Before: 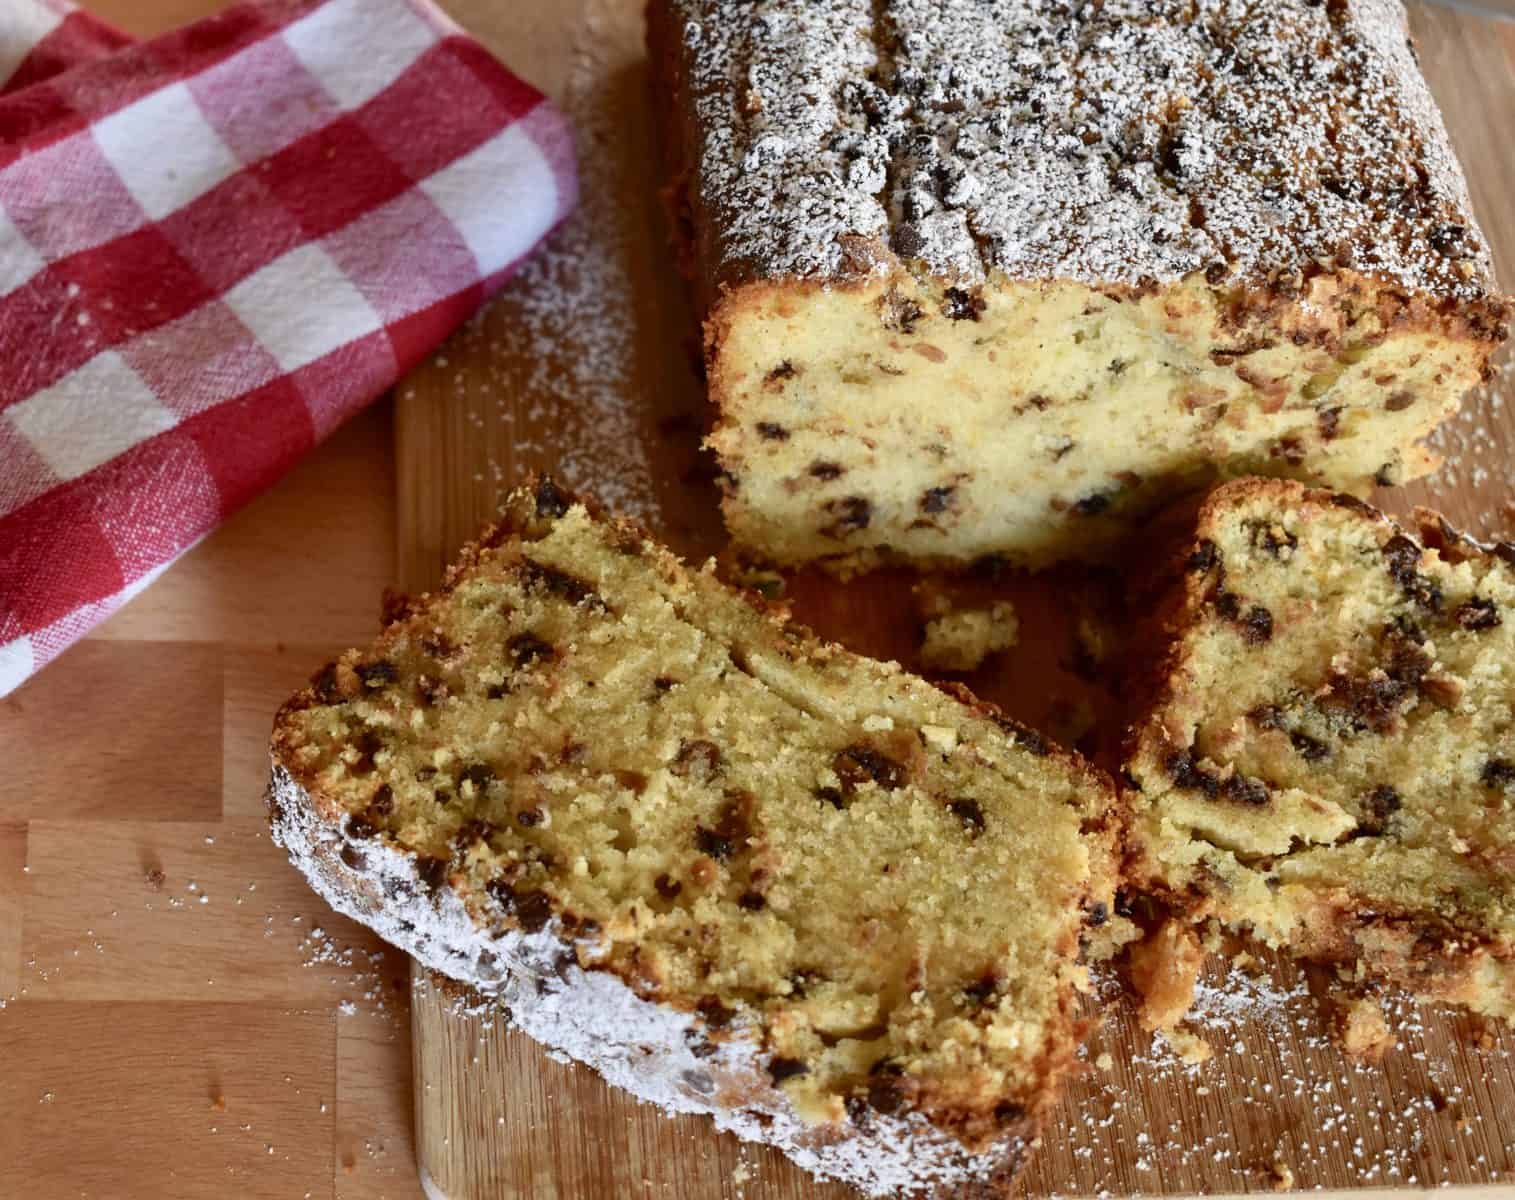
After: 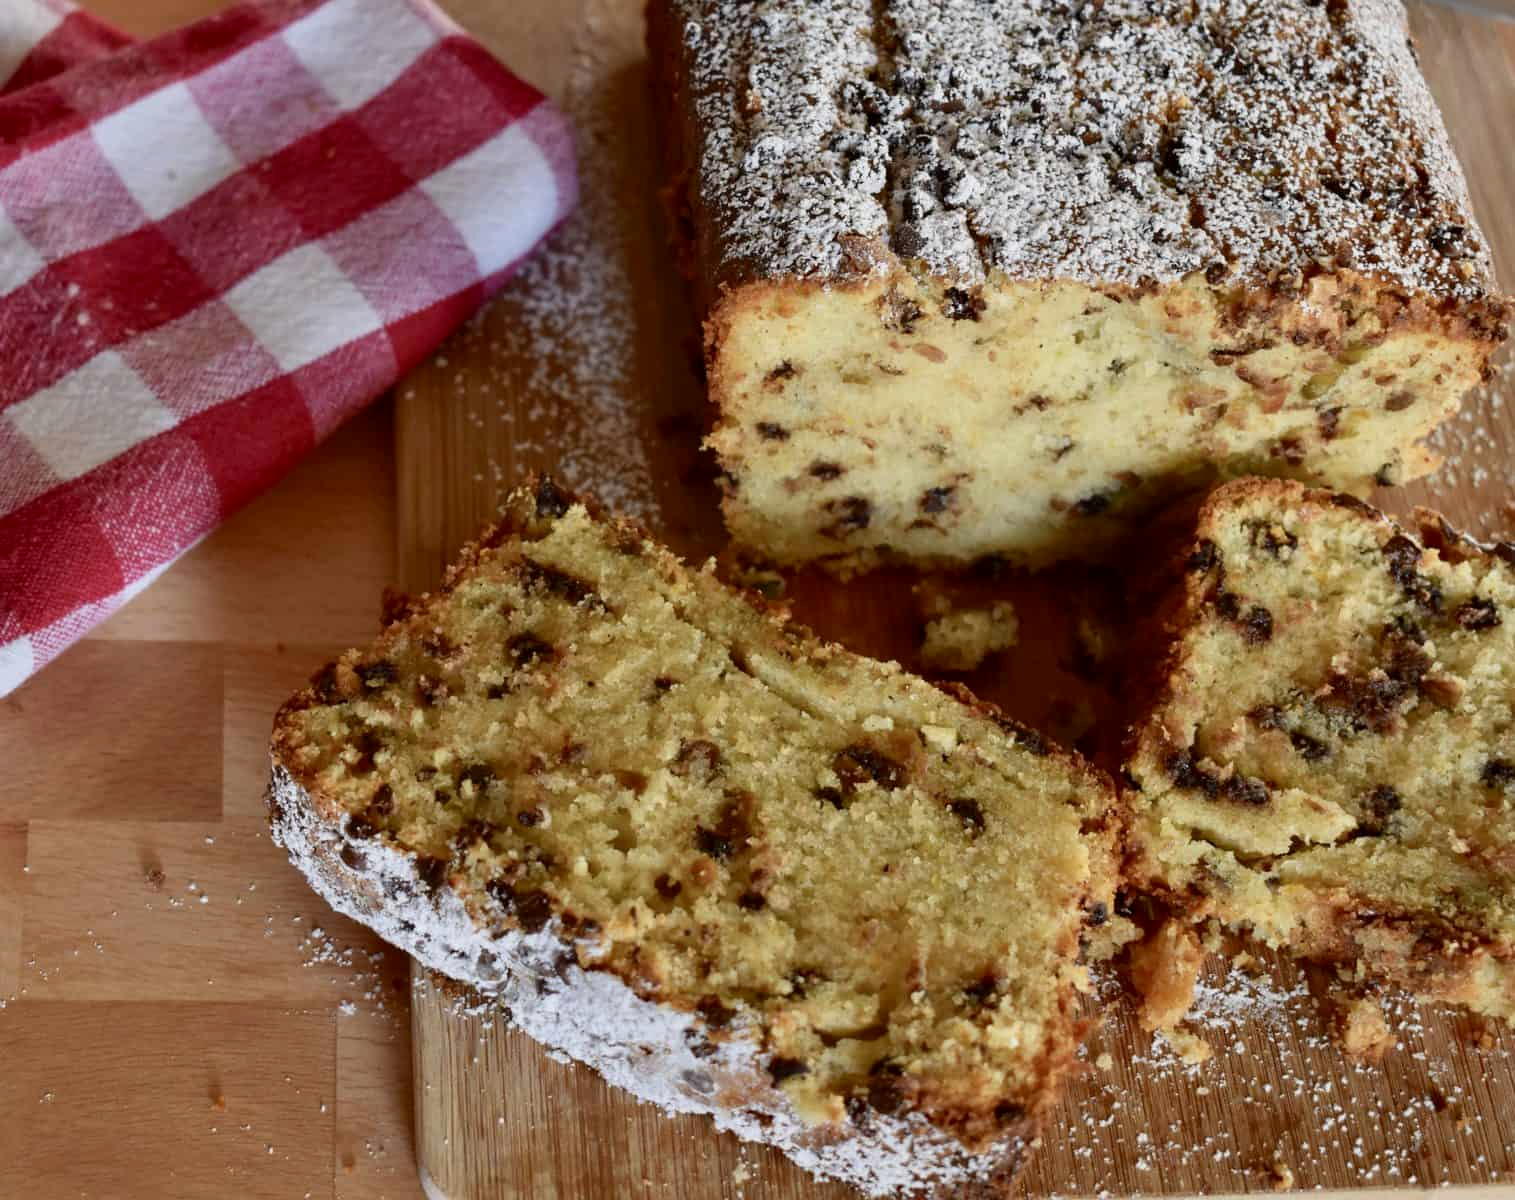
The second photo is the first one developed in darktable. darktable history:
exposure: black level correction 0.002, exposure -0.199 EV, compensate exposure bias true, compensate highlight preservation false
